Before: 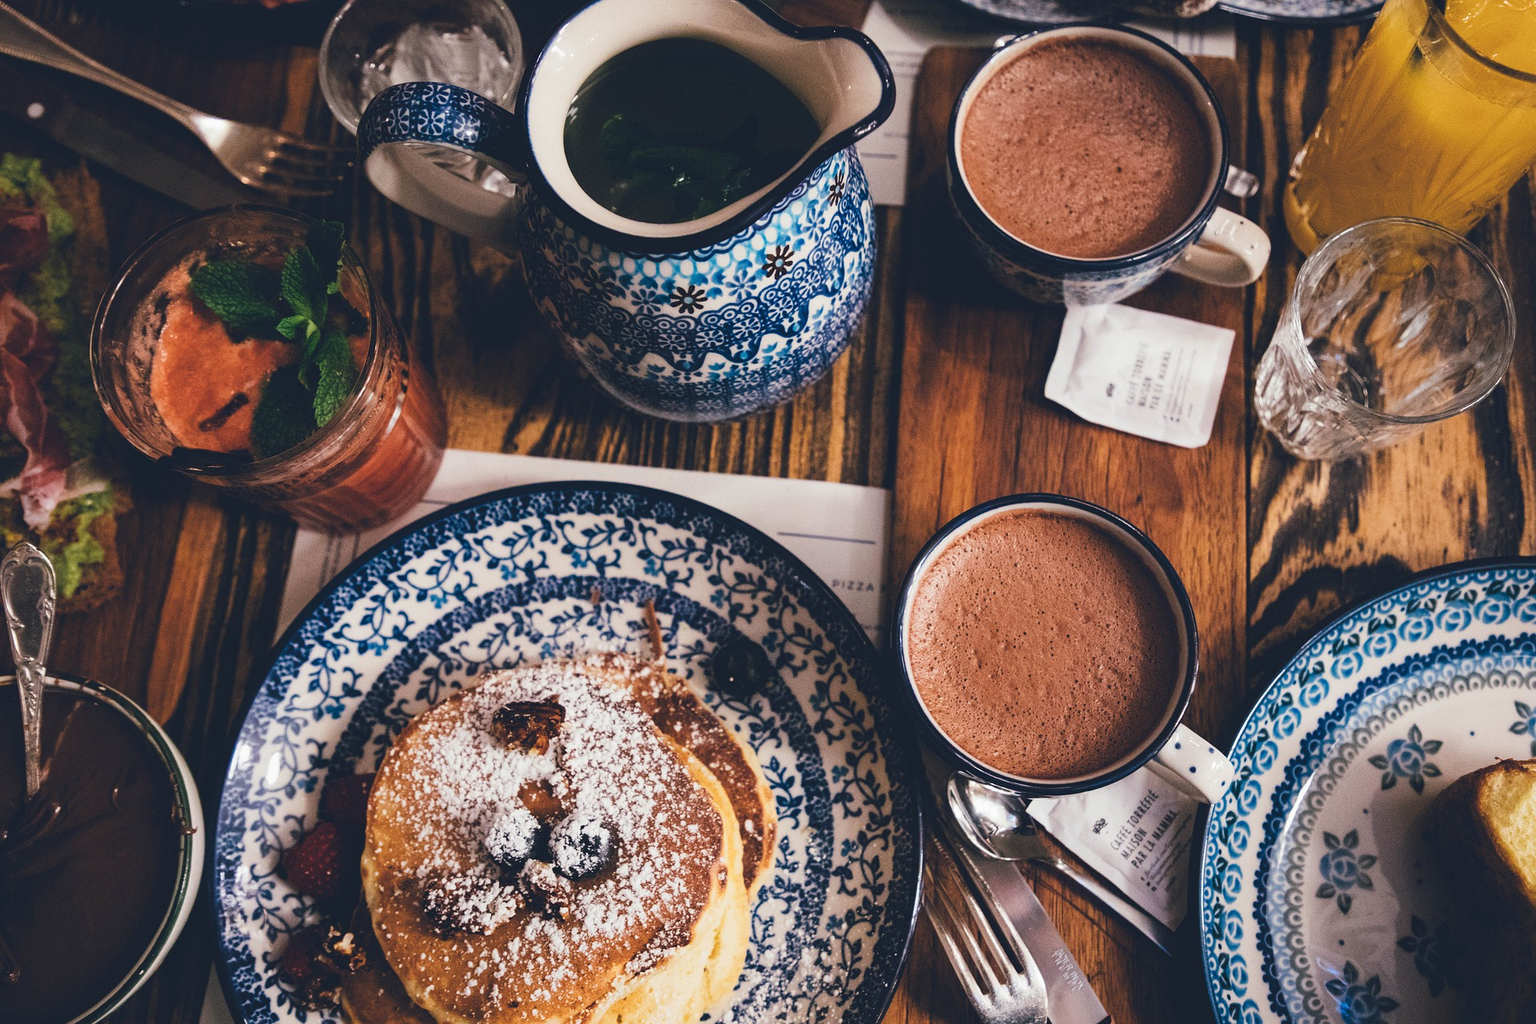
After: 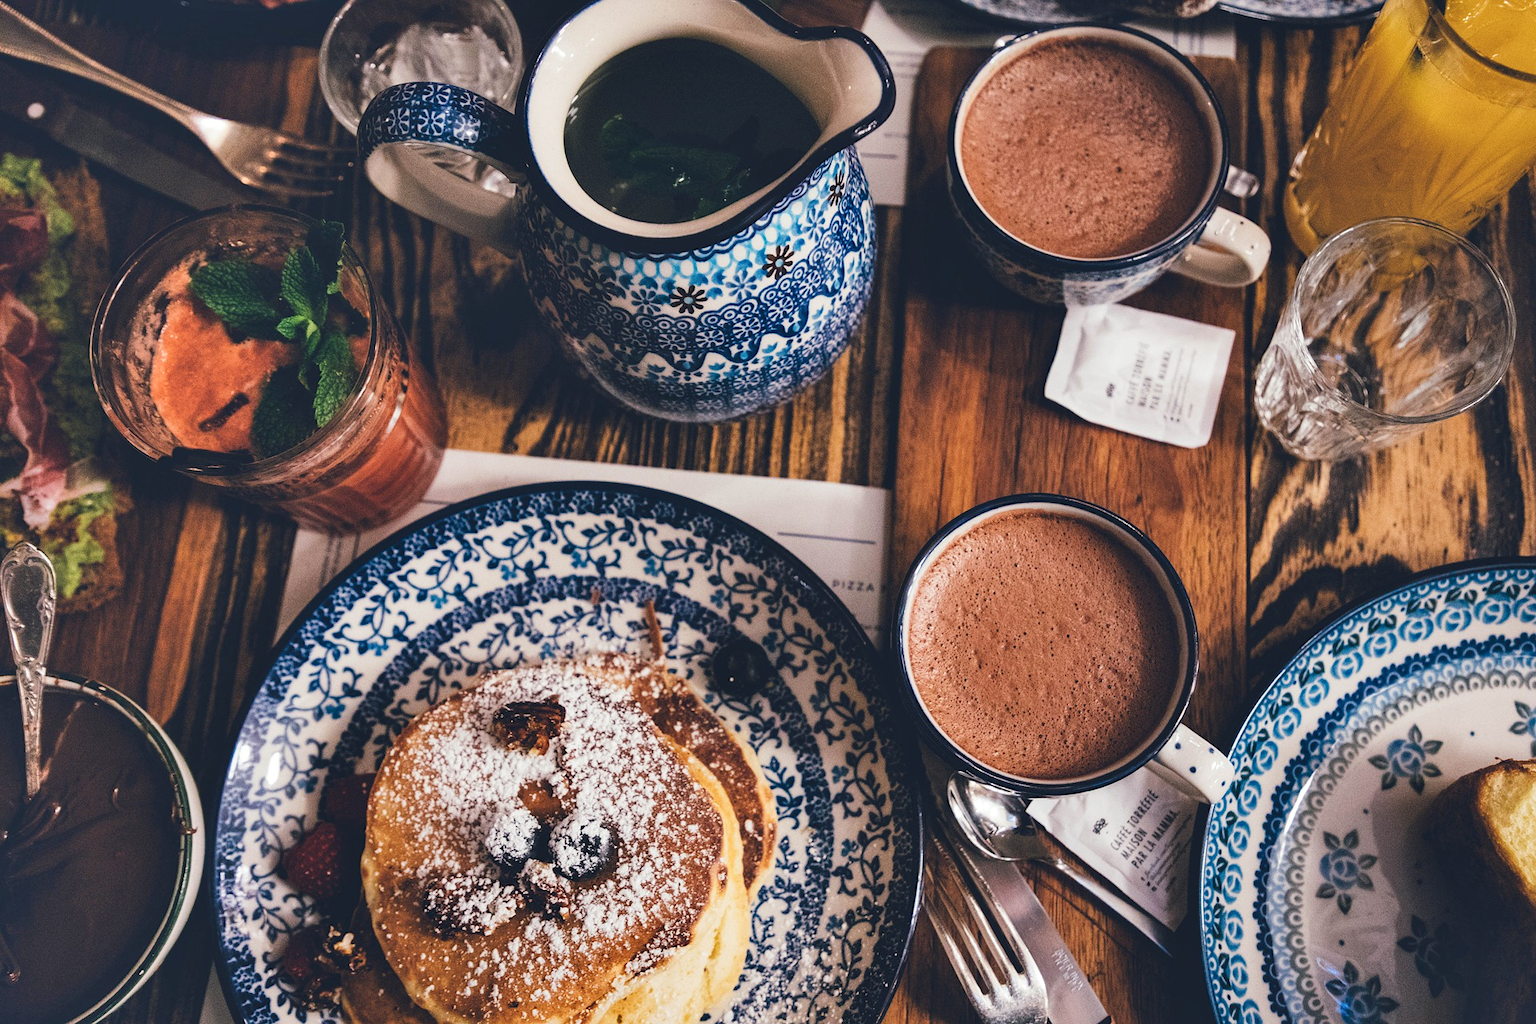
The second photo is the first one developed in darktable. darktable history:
shadows and highlights: soften with gaussian
local contrast: highlights 100%, shadows 102%, detail 119%, midtone range 0.2
